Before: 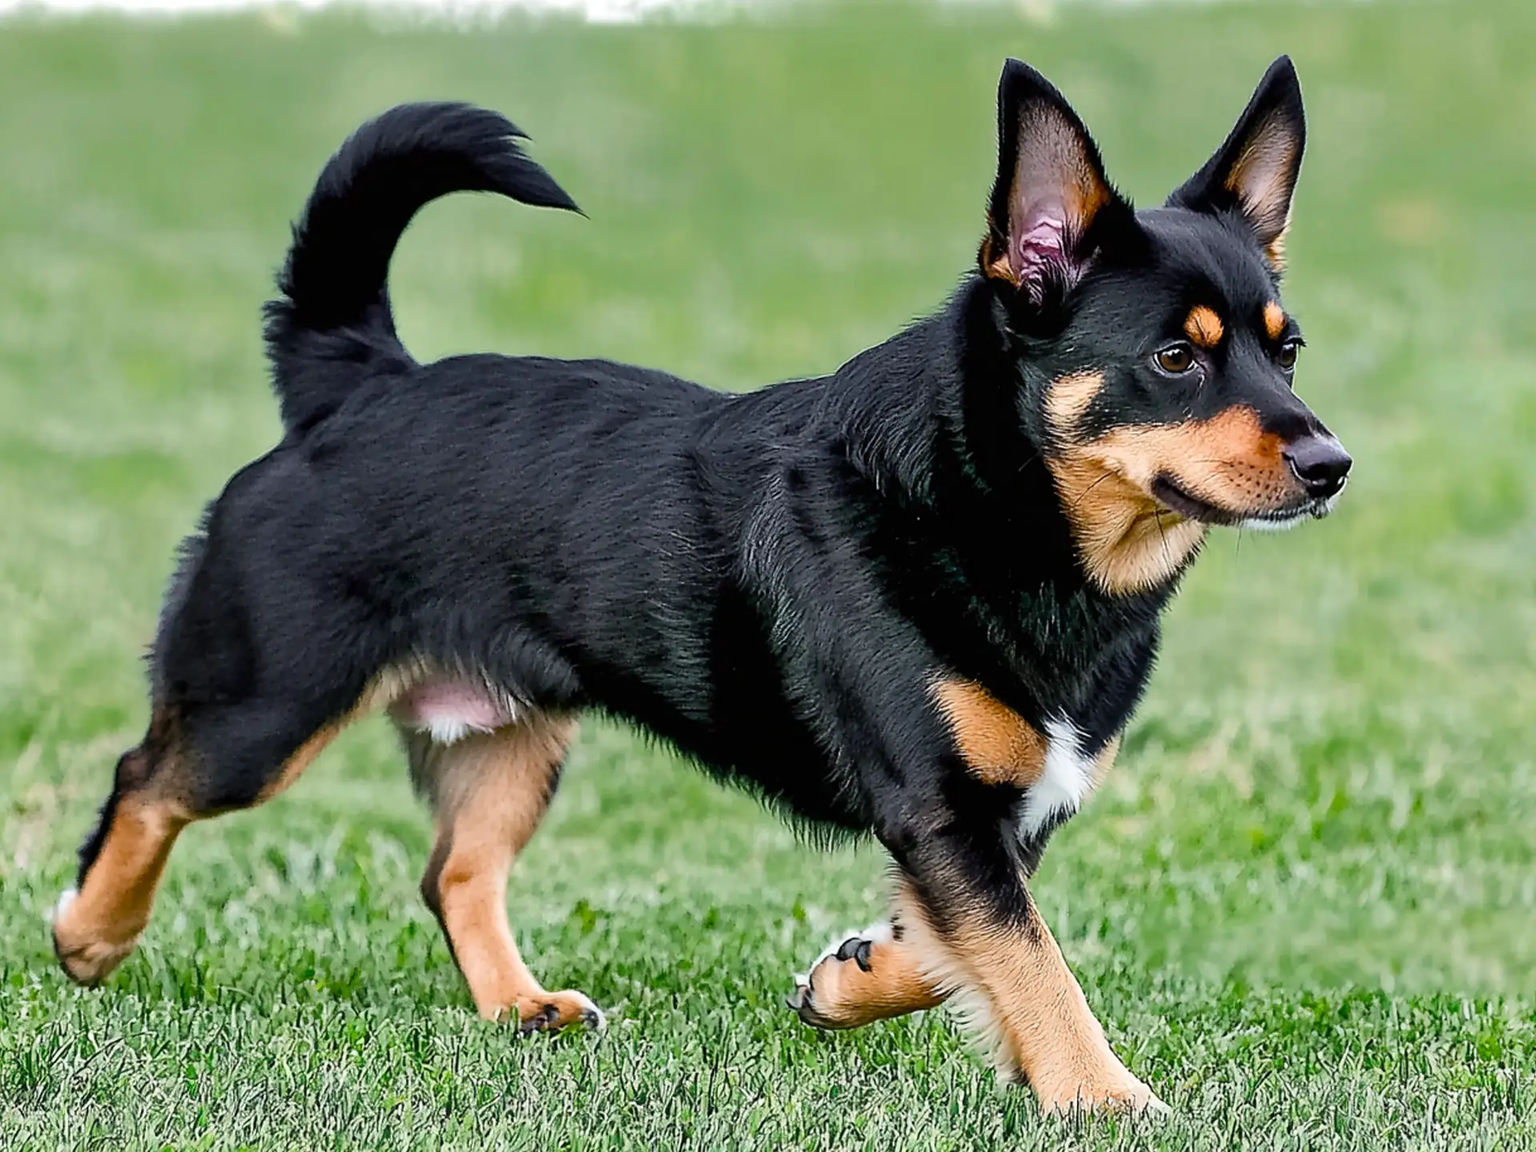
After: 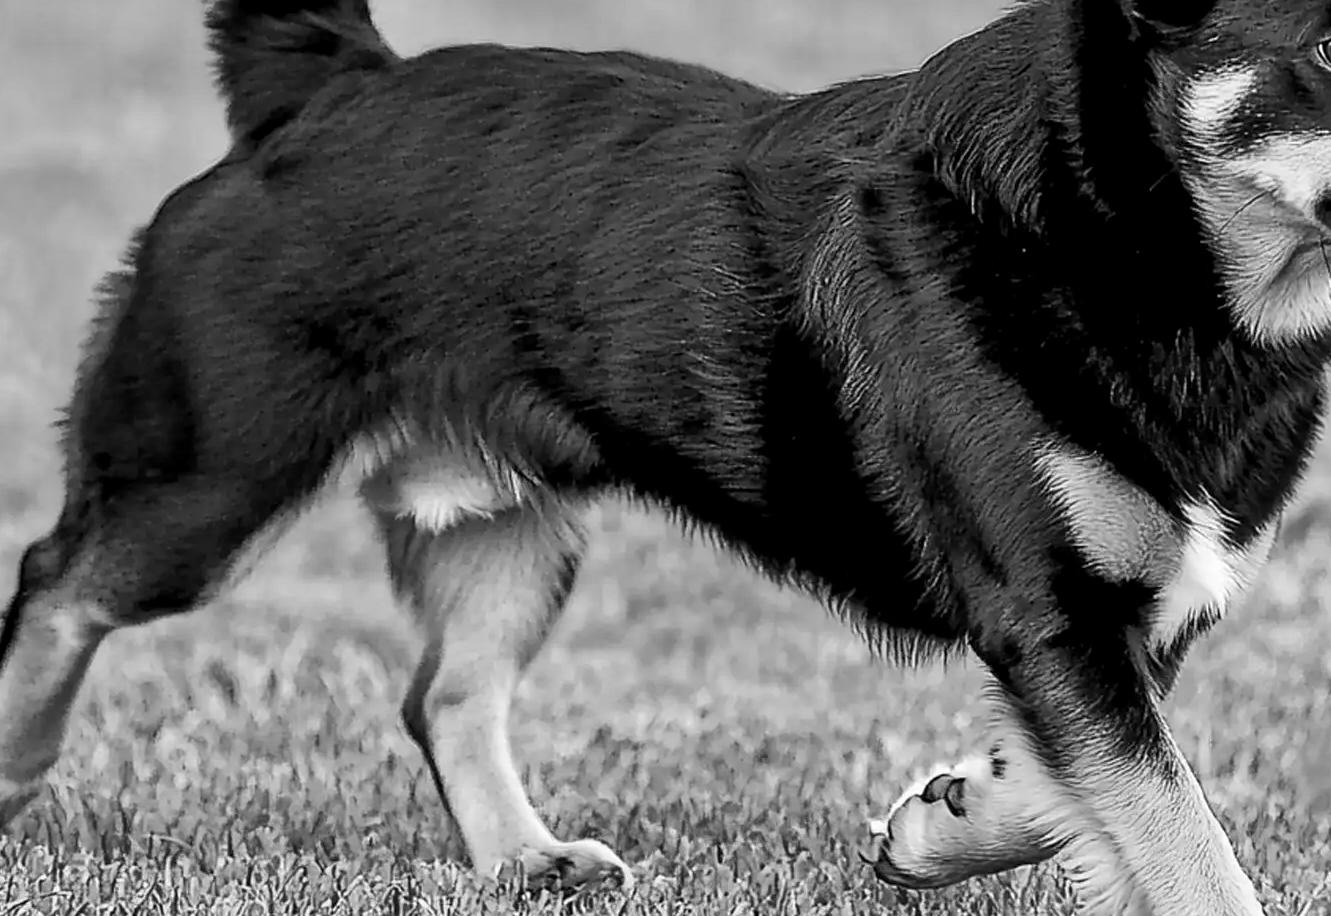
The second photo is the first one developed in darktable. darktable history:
monochrome: on, module defaults
crop: left 6.488%, top 27.668%, right 24.183%, bottom 8.656%
local contrast: highlights 100%, shadows 100%, detail 120%, midtone range 0.2
